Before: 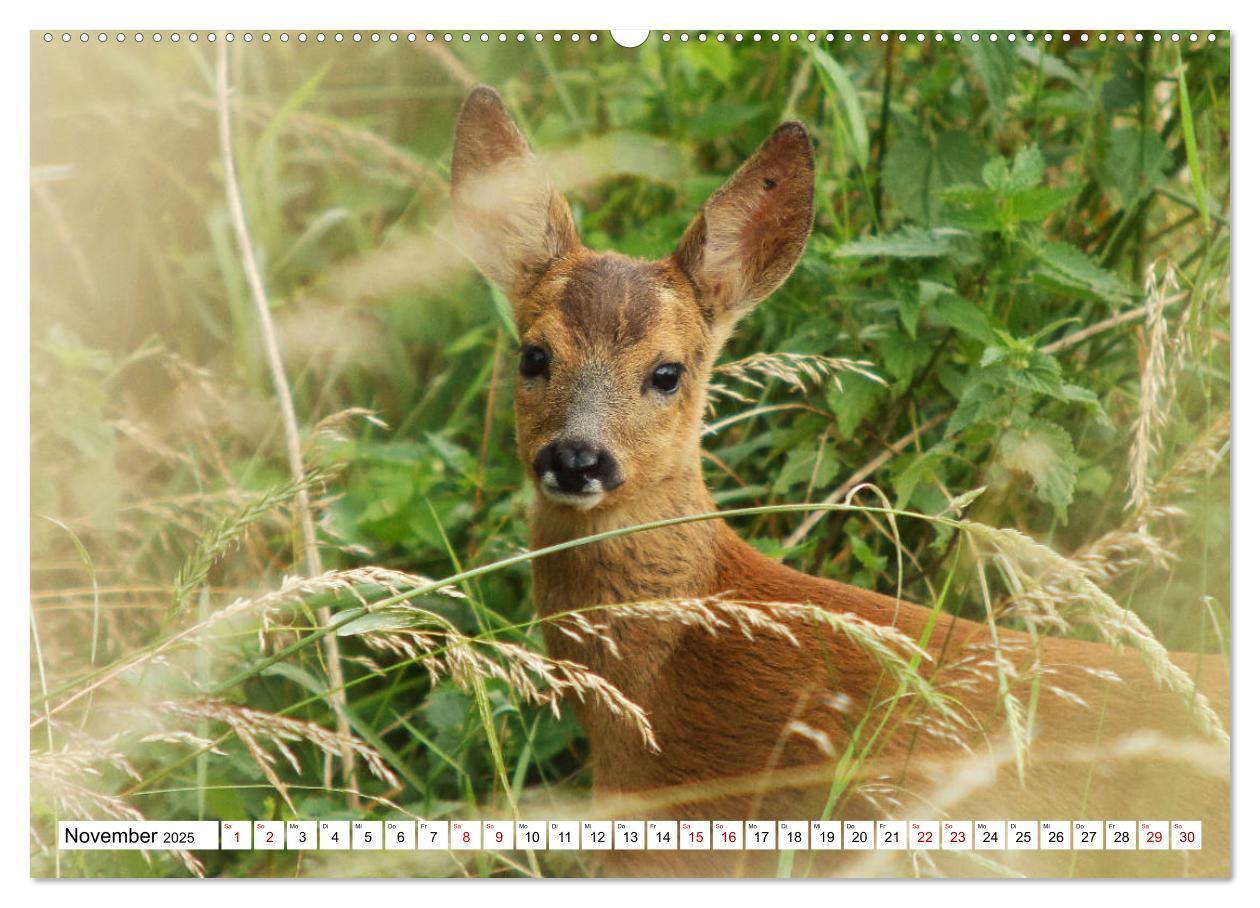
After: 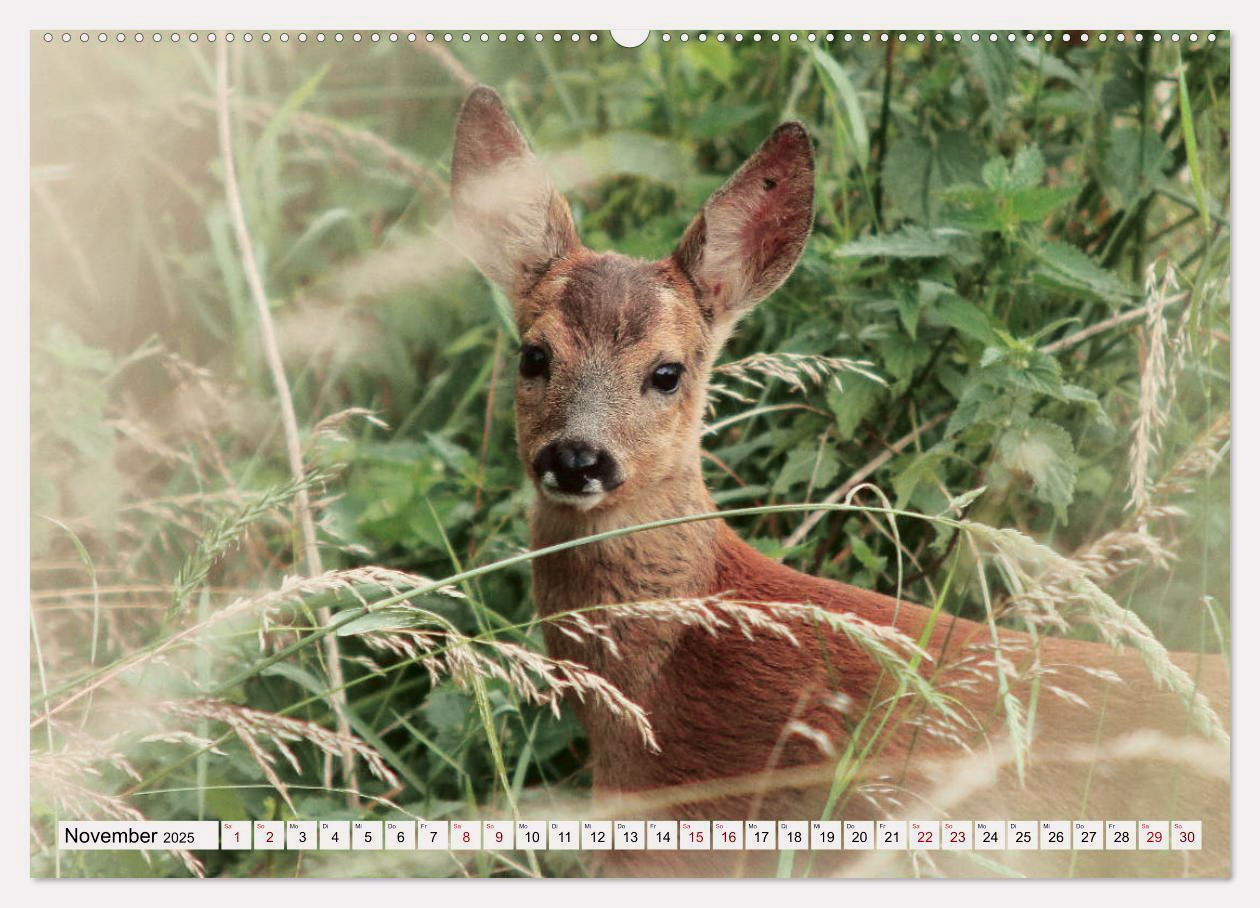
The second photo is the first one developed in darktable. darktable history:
tone curve: curves: ch0 [(0, 0) (0.139, 0.081) (0.304, 0.259) (0.502, 0.505) (0.683, 0.676) (0.761, 0.773) (0.858, 0.858) (0.987, 0.945)]; ch1 [(0, 0) (0.172, 0.123) (0.304, 0.288) (0.414, 0.44) (0.472, 0.473) (0.502, 0.508) (0.54, 0.543) (0.583, 0.601) (0.638, 0.654) (0.741, 0.783) (1, 1)]; ch2 [(0, 0) (0.411, 0.424) (0.485, 0.476) (0.502, 0.502) (0.557, 0.54) (0.631, 0.576) (1, 1)], color space Lab, independent channels, preserve colors none
